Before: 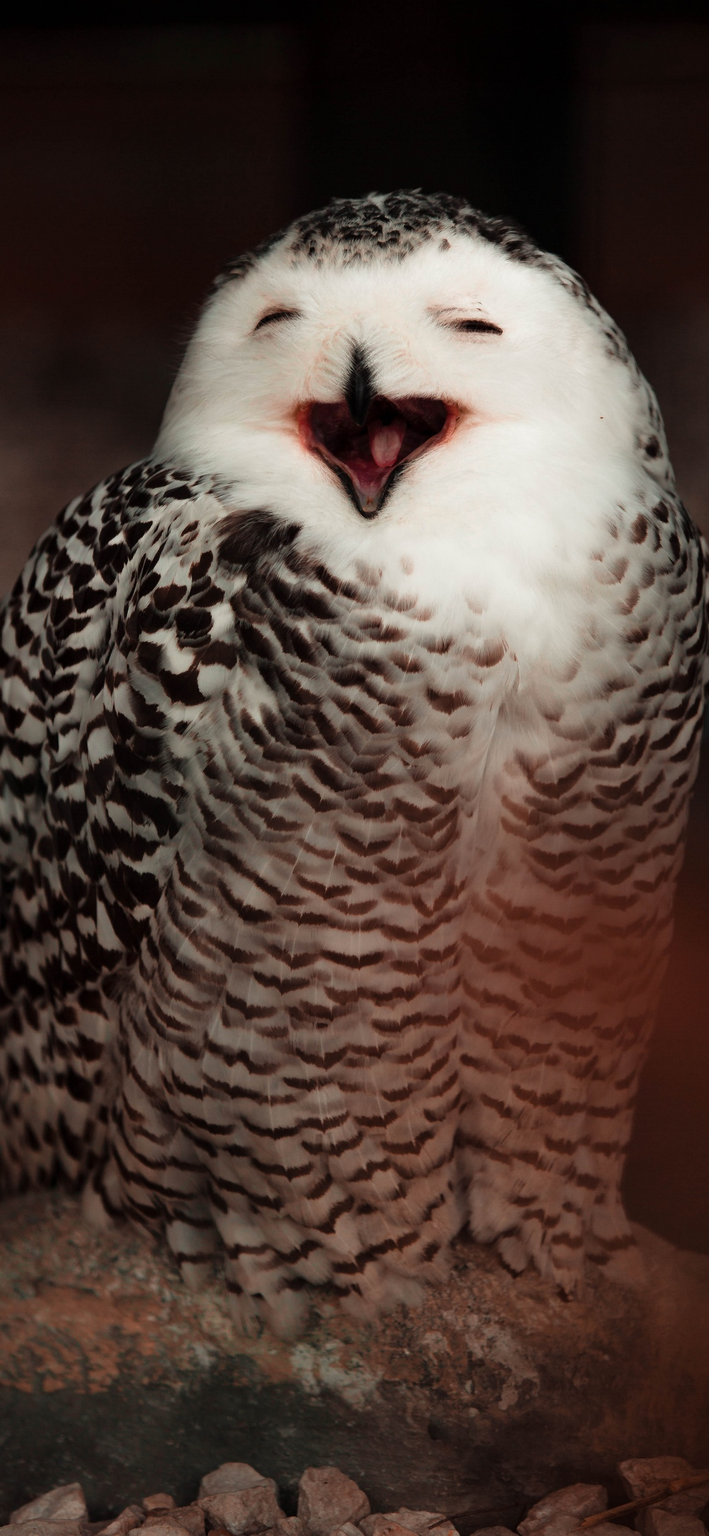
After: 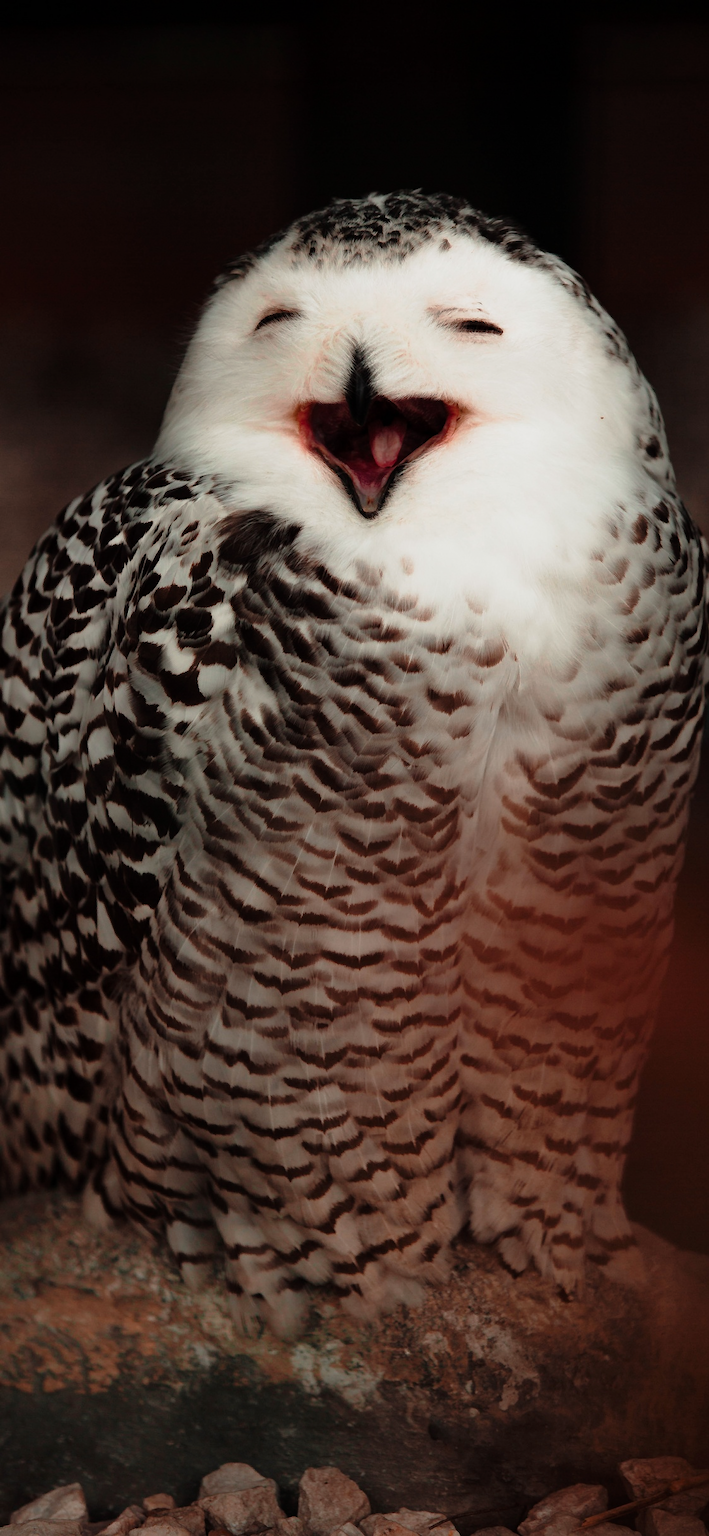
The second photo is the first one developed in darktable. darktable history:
tone curve: curves: ch0 [(0, 0) (0.058, 0.037) (0.214, 0.183) (0.304, 0.288) (0.561, 0.554) (0.687, 0.677) (0.768, 0.768) (0.858, 0.861) (0.987, 0.945)]; ch1 [(0, 0) (0.172, 0.123) (0.312, 0.296) (0.432, 0.448) (0.471, 0.469) (0.502, 0.5) (0.521, 0.505) (0.565, 0.569) (0.663, 0.663) (0.703, 0.721) (0.857, 0.917) (1, 1)]; ch2 [(0, 0) (0.411, 0.424) (0.485, 0.497) (0.502, 0.5) (0.517, 0.511) (0.556, 0.551) (0.626, 0.594) (0.709, 0.661) (1, 1)], preserve colors none
